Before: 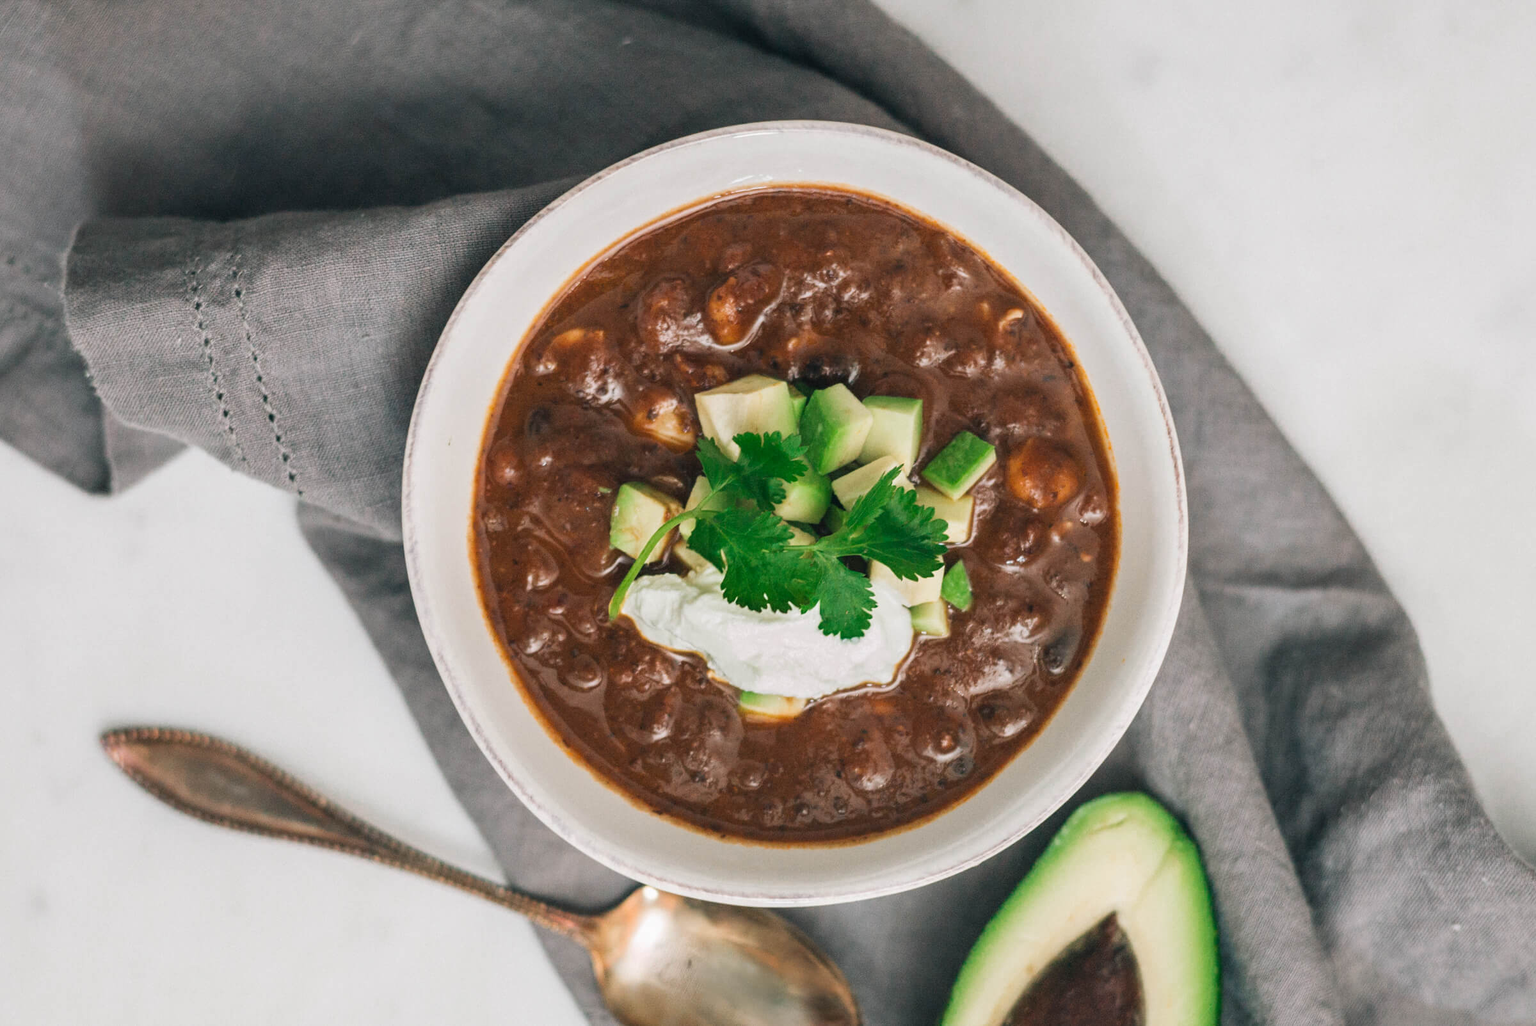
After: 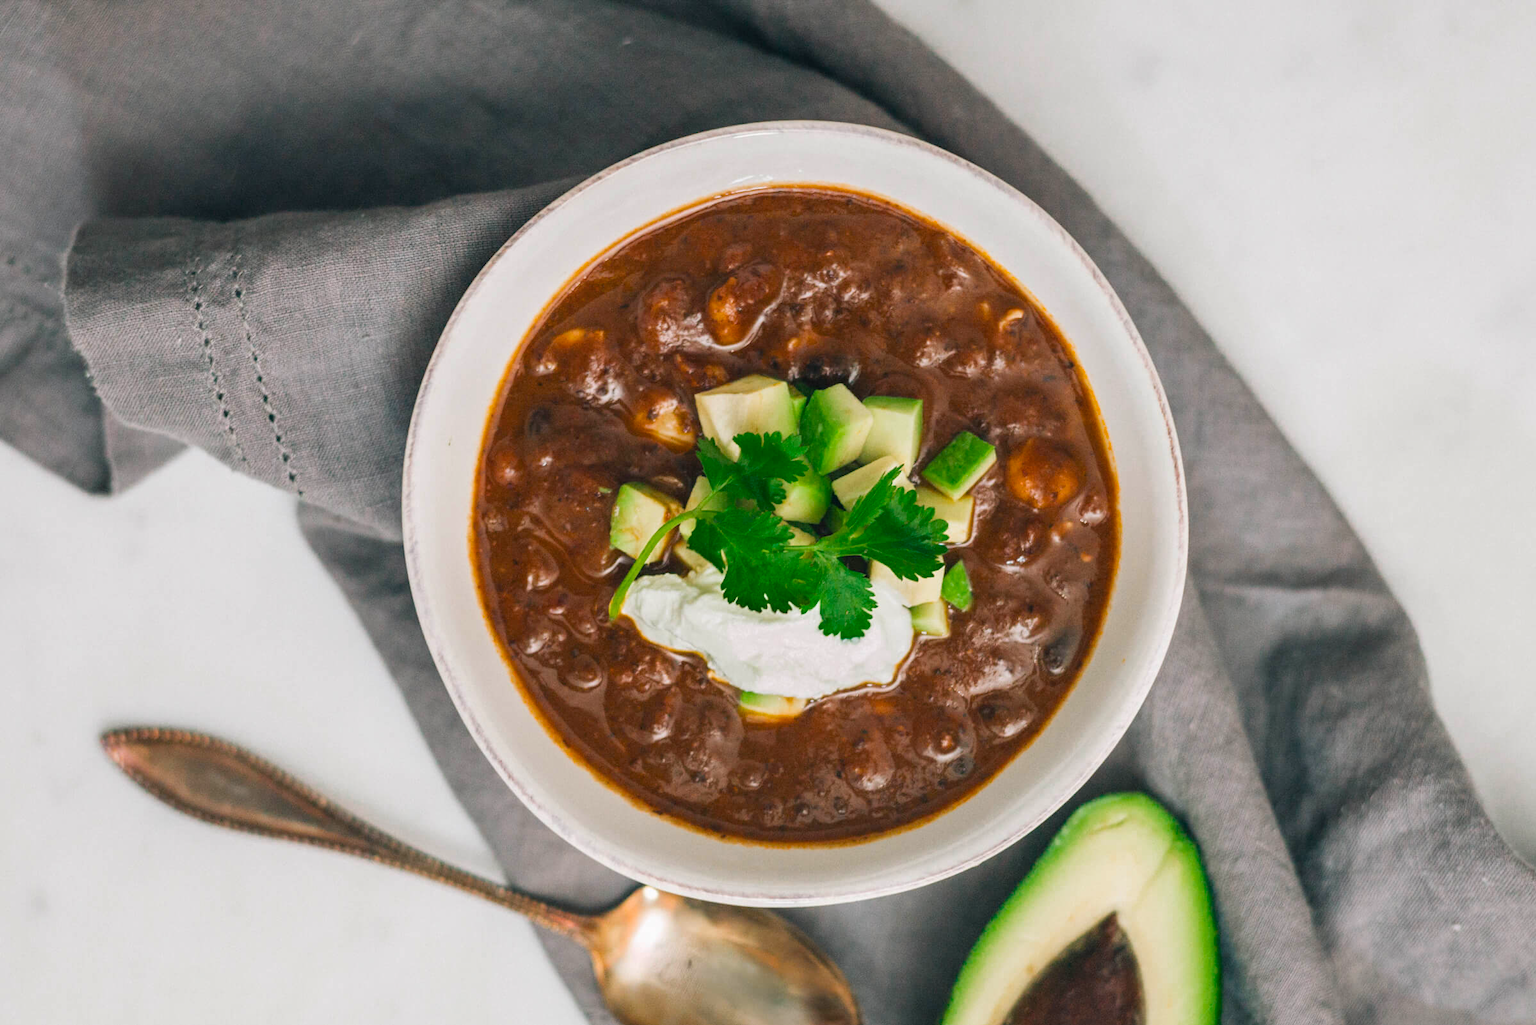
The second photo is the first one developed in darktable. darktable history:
color balance rgb: perceptual saturation grading › global saturation 25.448%, global vibrance 9.554%
